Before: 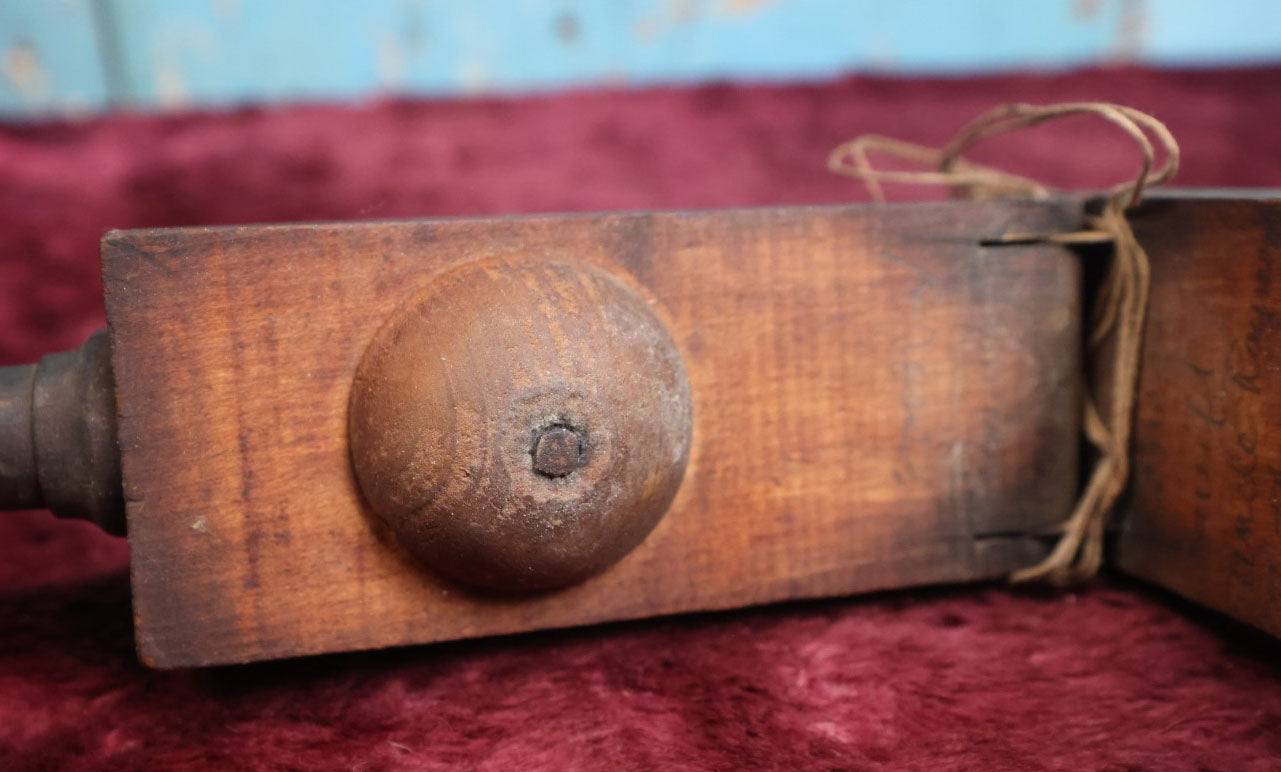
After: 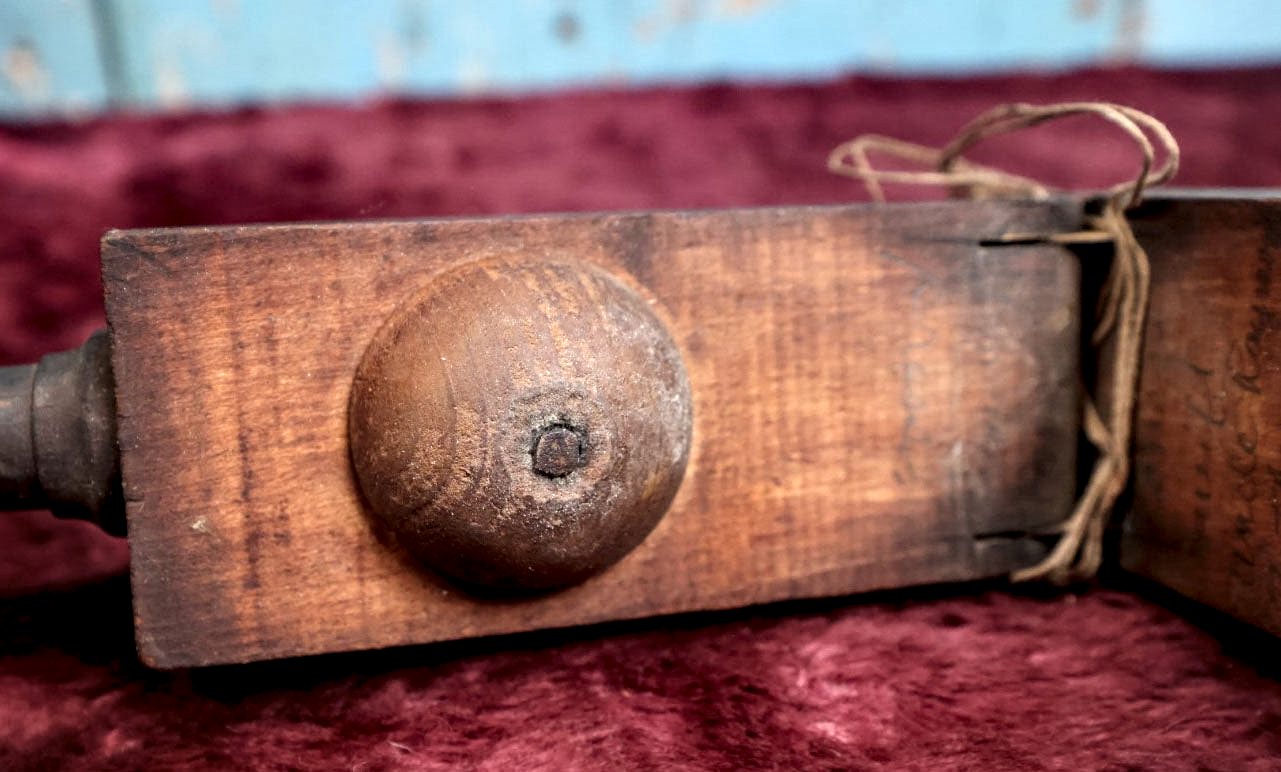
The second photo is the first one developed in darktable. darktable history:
local contrast: highlights 79%, shadows 56%, detail 175%, midtone range 0.428
sharpen: amount 0.2
